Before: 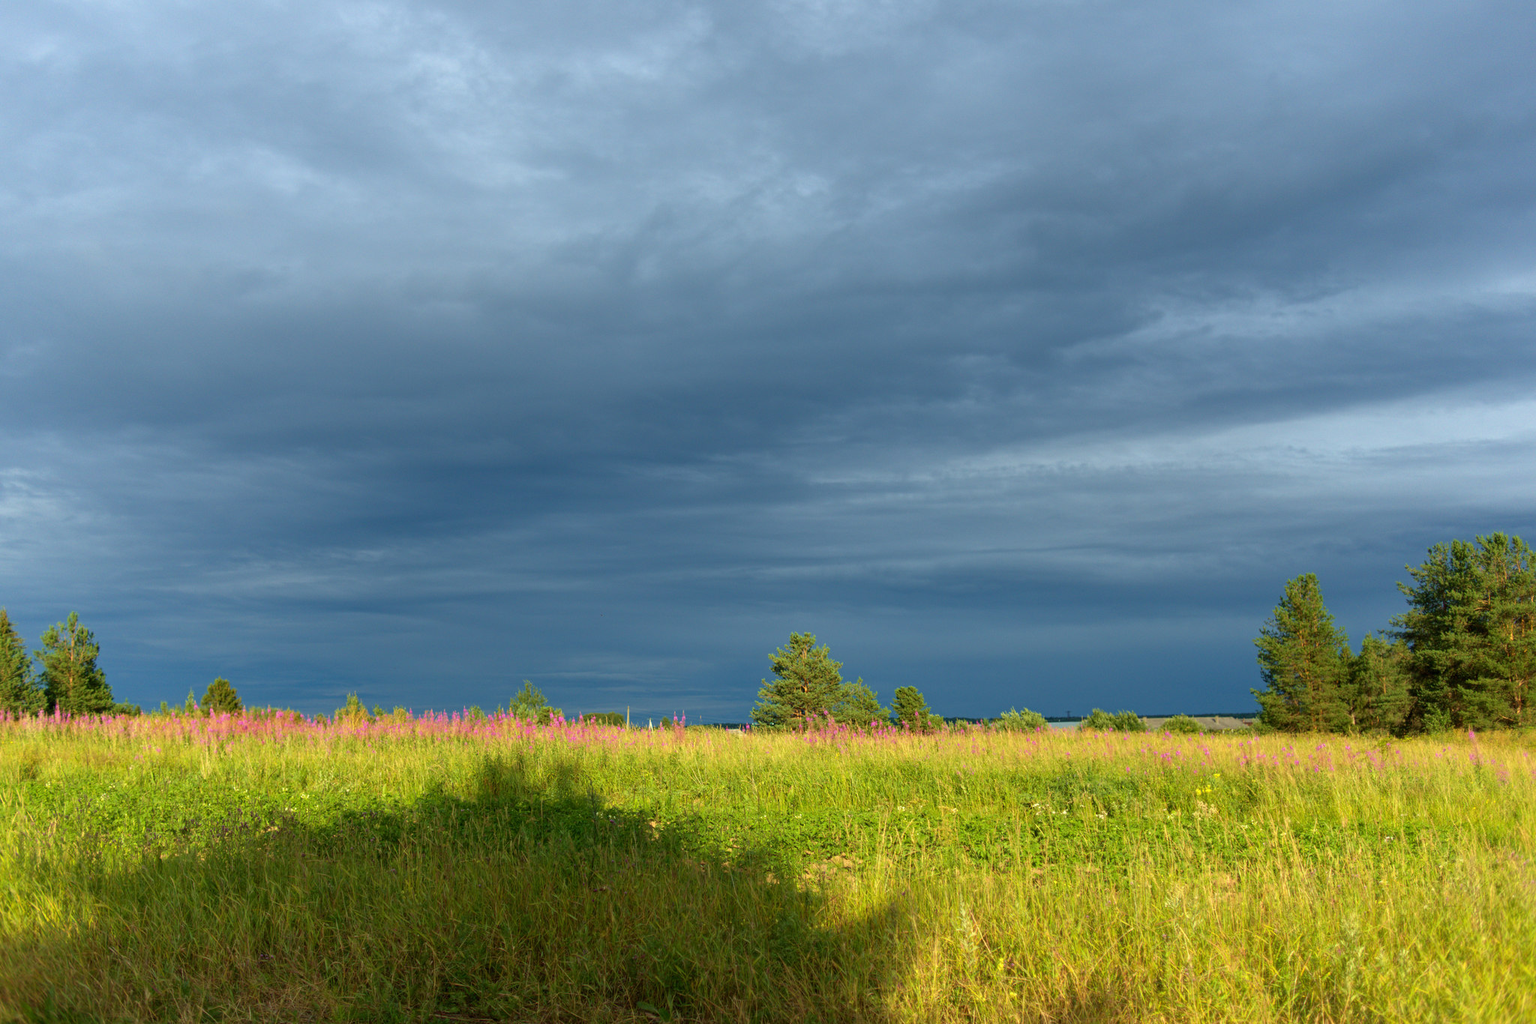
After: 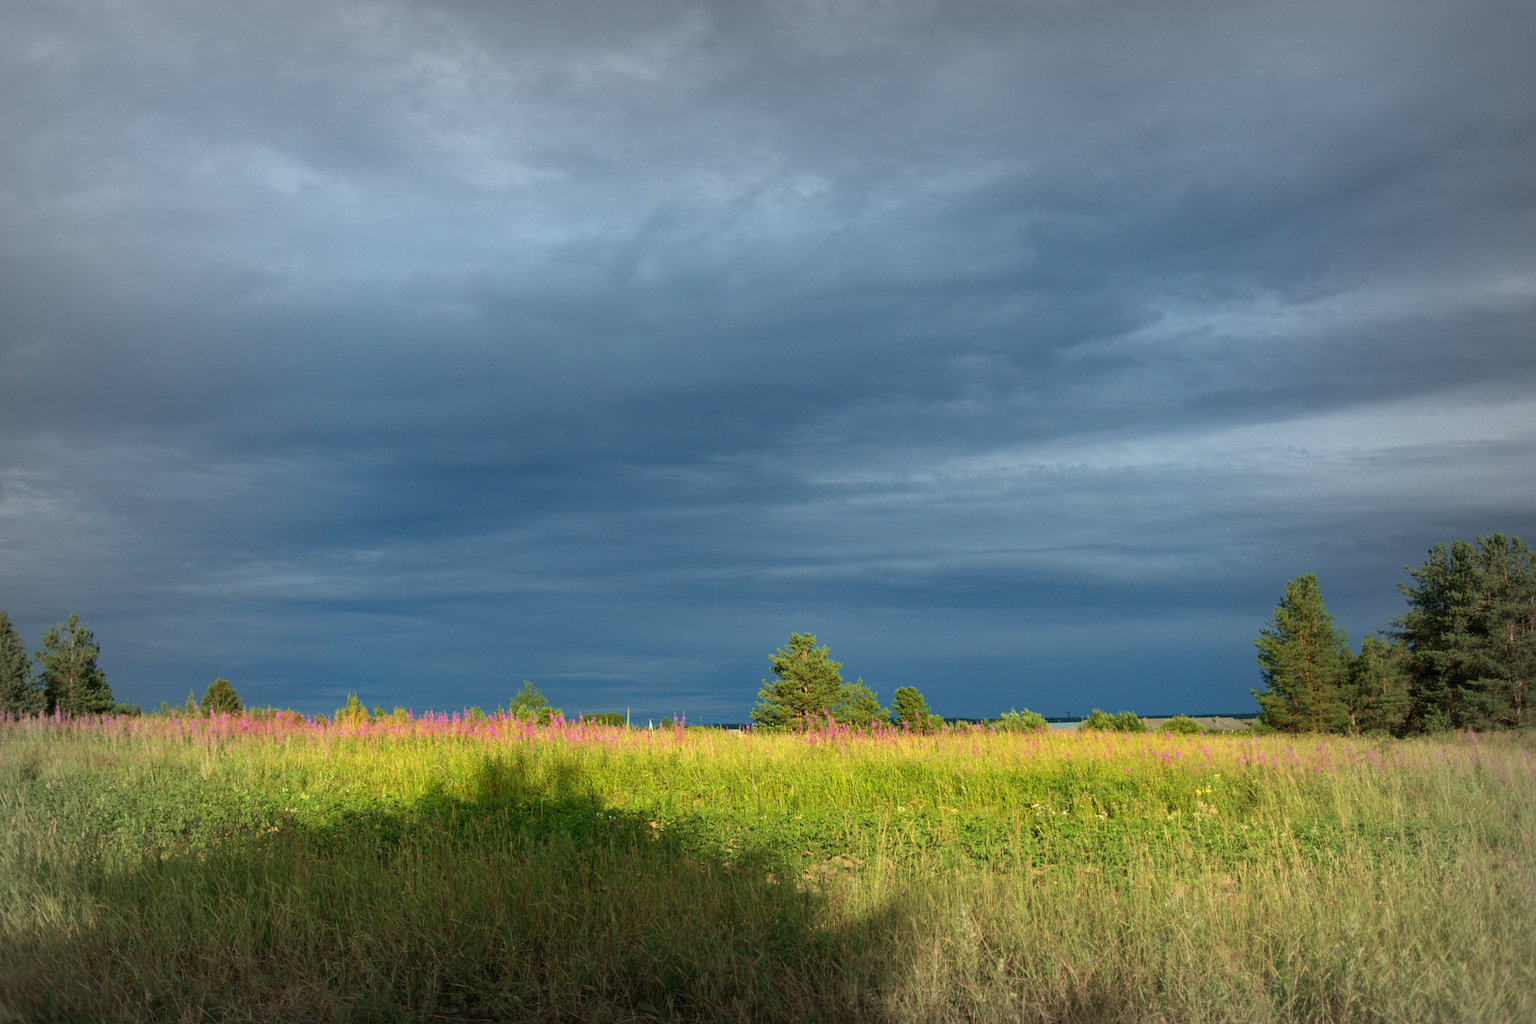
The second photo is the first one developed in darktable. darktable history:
vignetting: fall-off start 54.16%, automatic ratio true, width/height ratio 1.317, shape 0.224, unbound false
